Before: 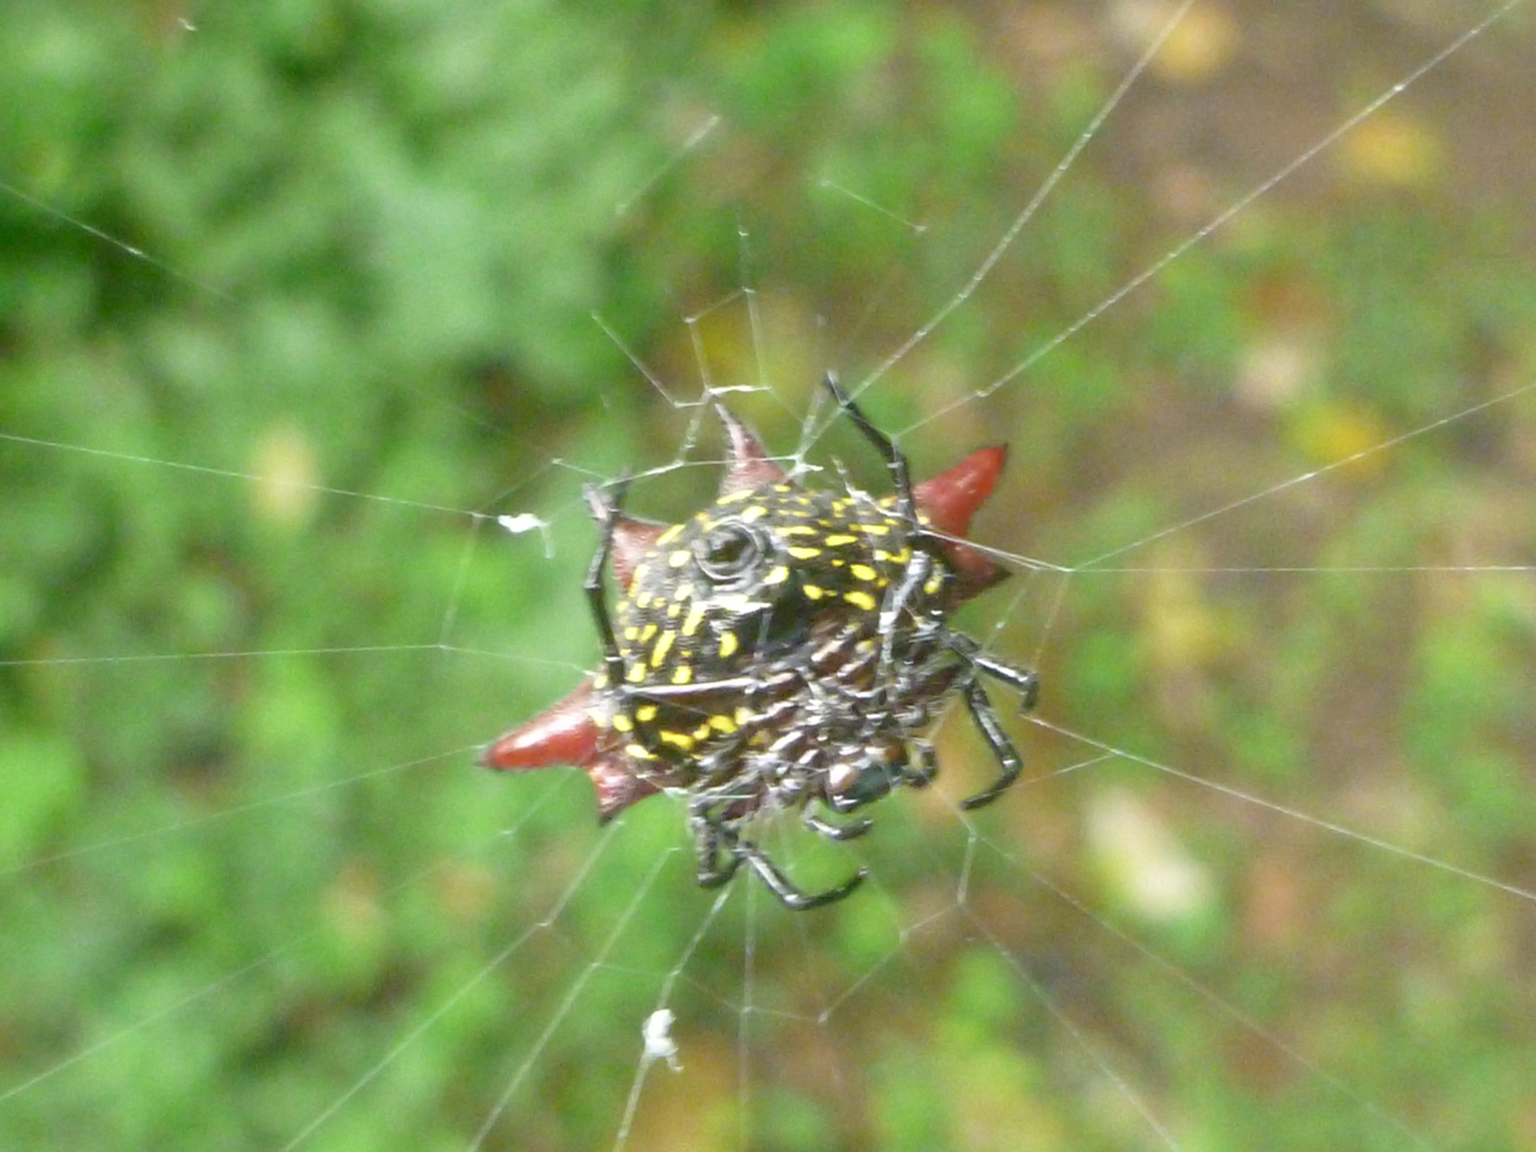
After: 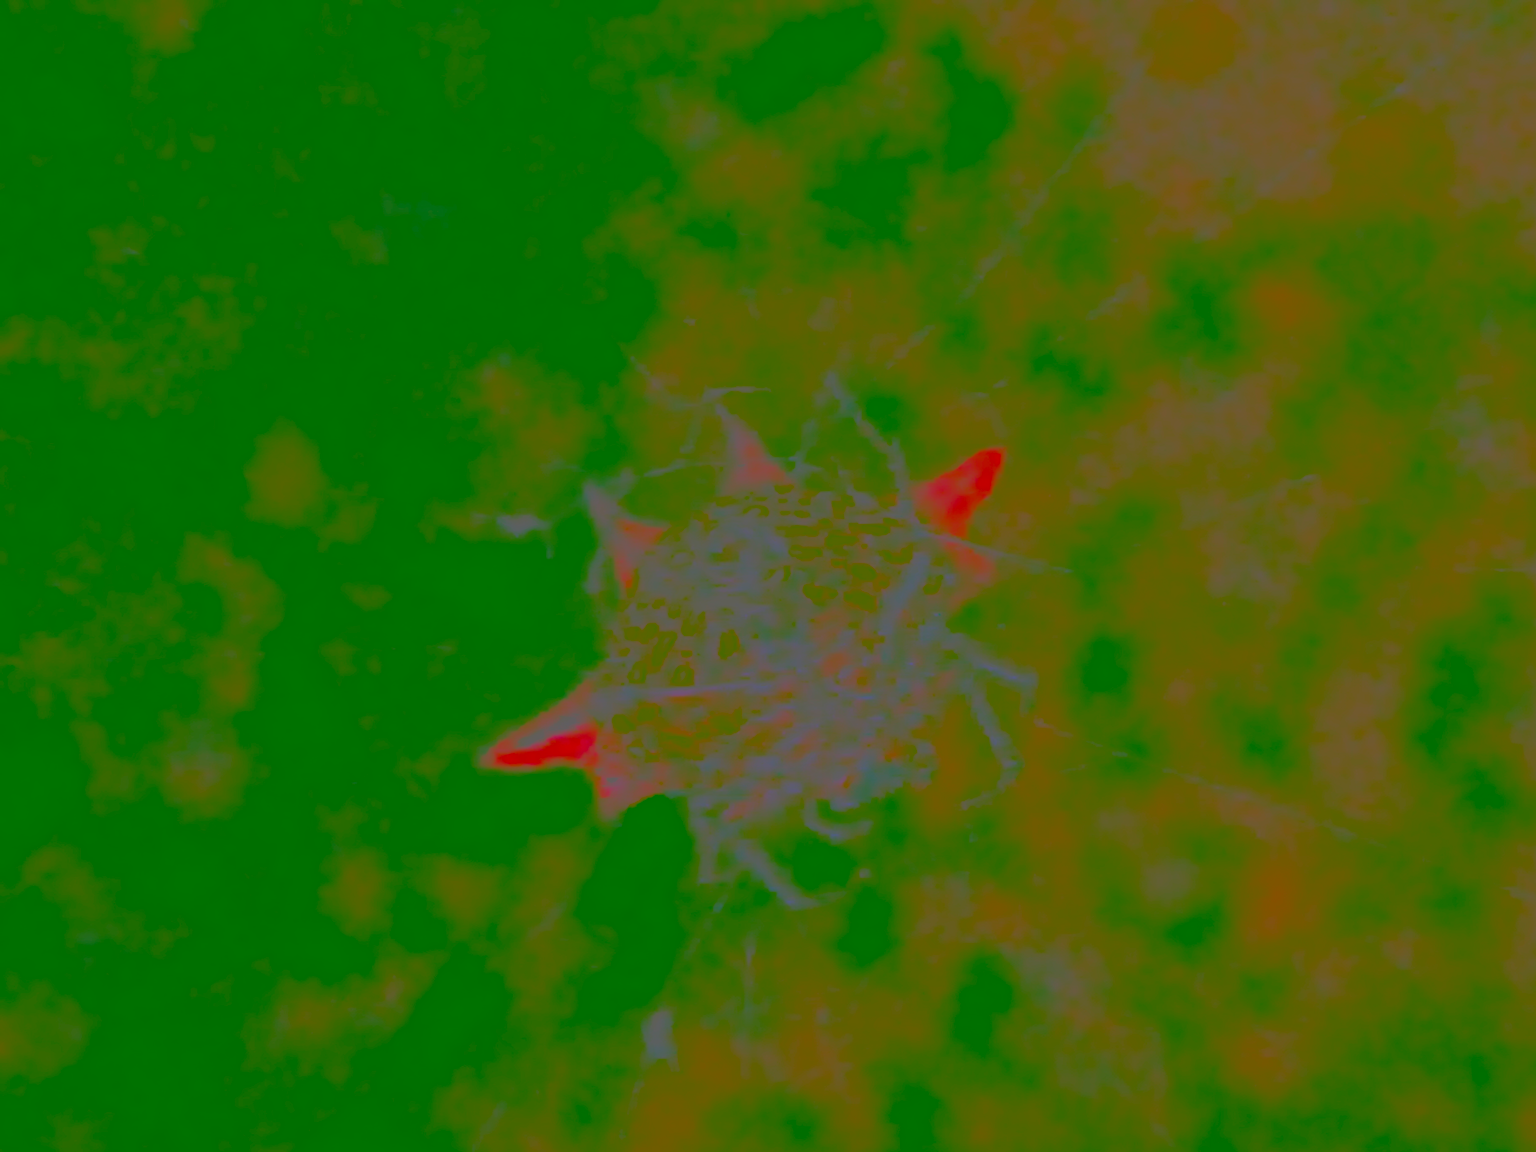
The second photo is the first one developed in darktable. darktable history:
sharpen: amount 0.55
contrast brightness saturation: contrast -0.99, brightness -0.17, saturation 0.75
